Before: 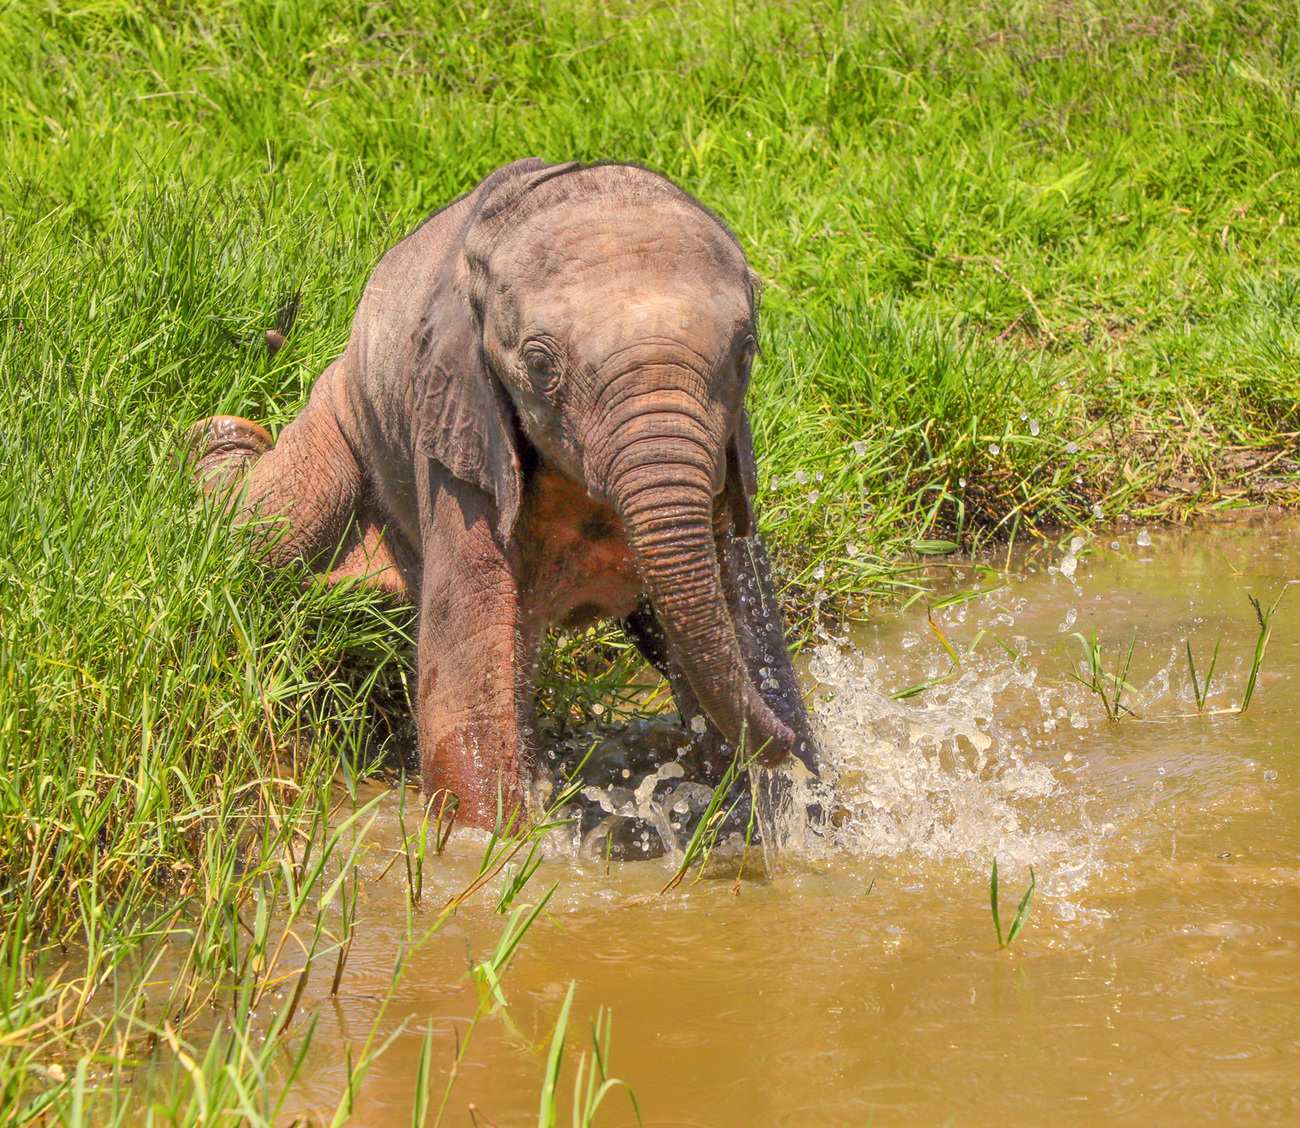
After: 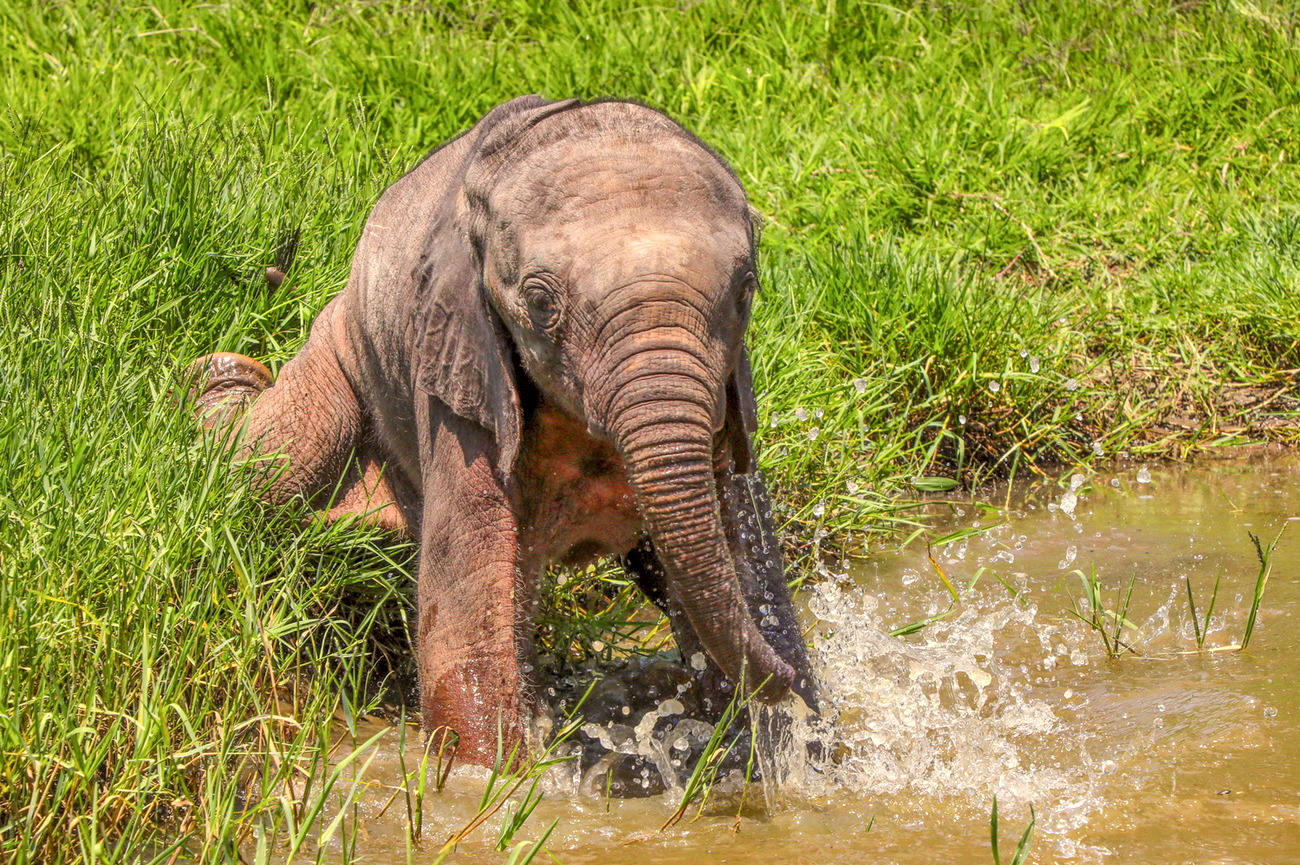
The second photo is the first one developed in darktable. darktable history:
local contrast: detail 130%
crop: top 5.667%, bottom 17.637%
